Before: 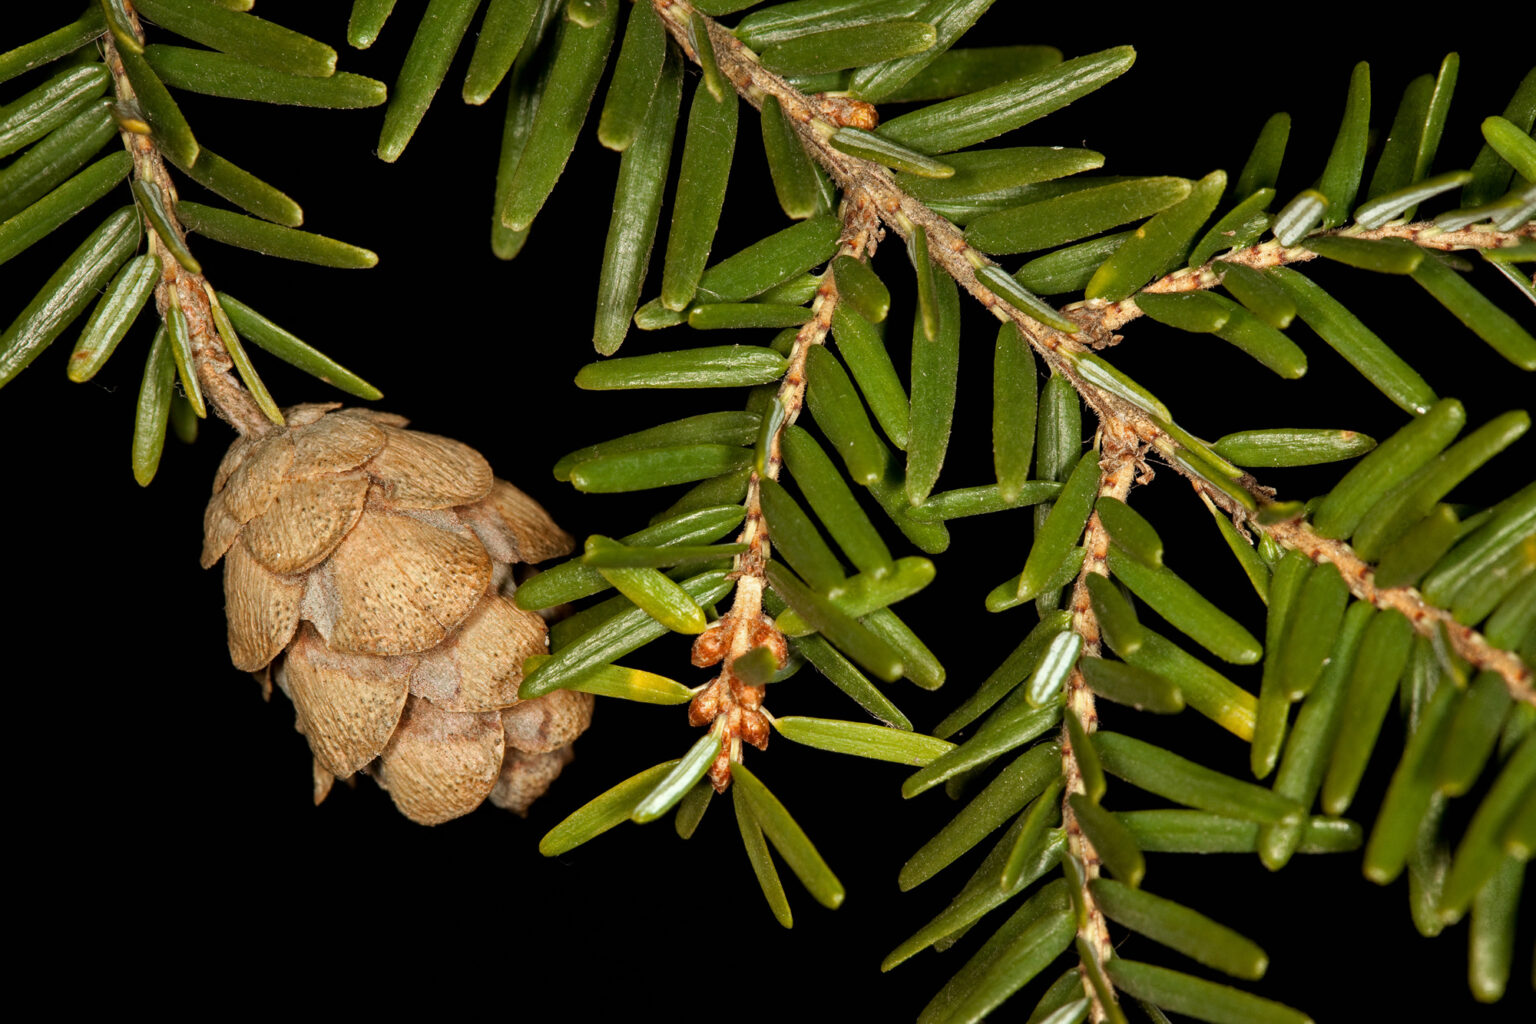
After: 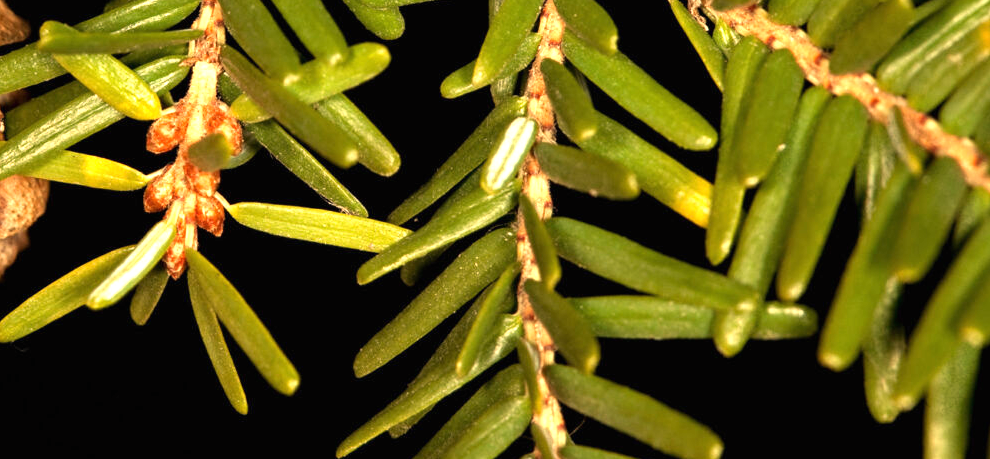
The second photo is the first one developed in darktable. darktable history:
exposure: black level correction 0, exposure 0.9 EV, compensate highlight preservation false
white balance: red 1.123, blue 0.83
crop and rotate: left 35.509%, top 50.238%, bottom 4.934%
